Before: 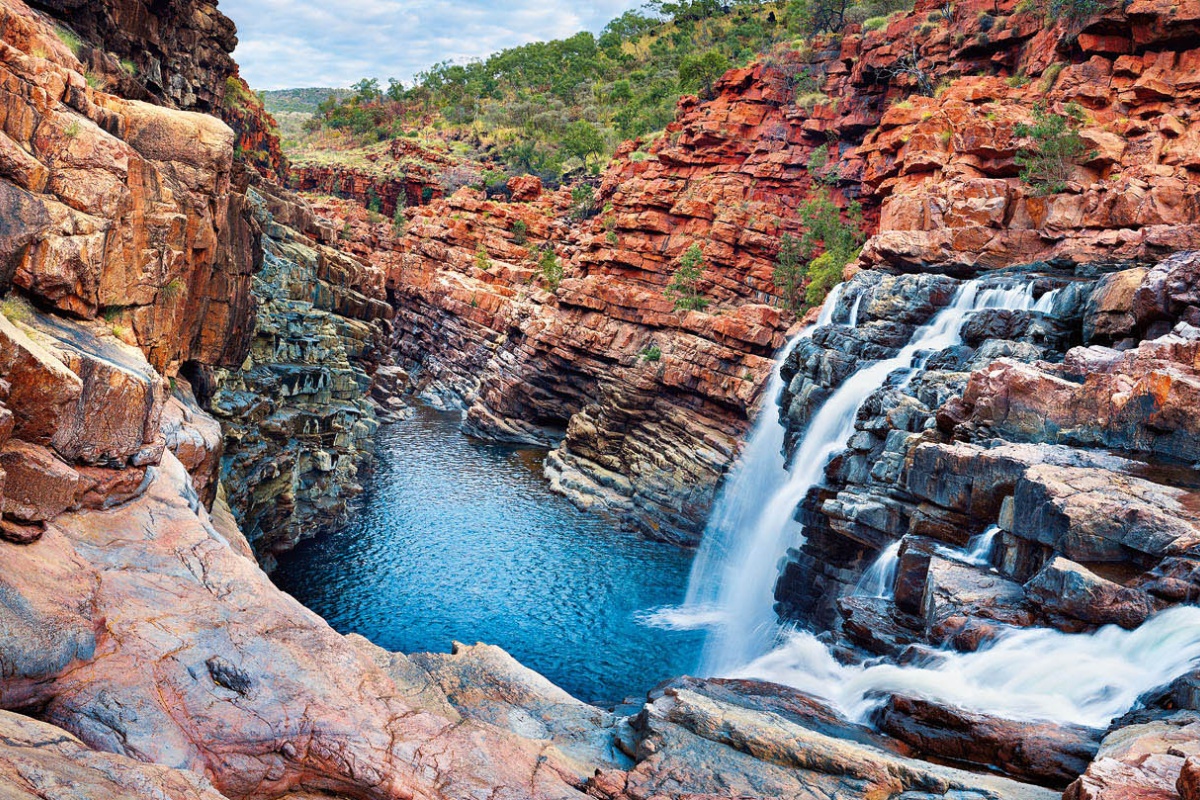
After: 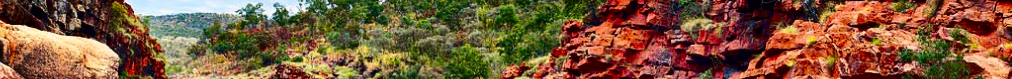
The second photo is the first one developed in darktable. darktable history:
crop and rotate: left 9.644%, top 9.491%, right 6.021%, bottom 80.509%
contrast brightness saturation: contrast 0.22, brightness -0.19, saturation 0.24
